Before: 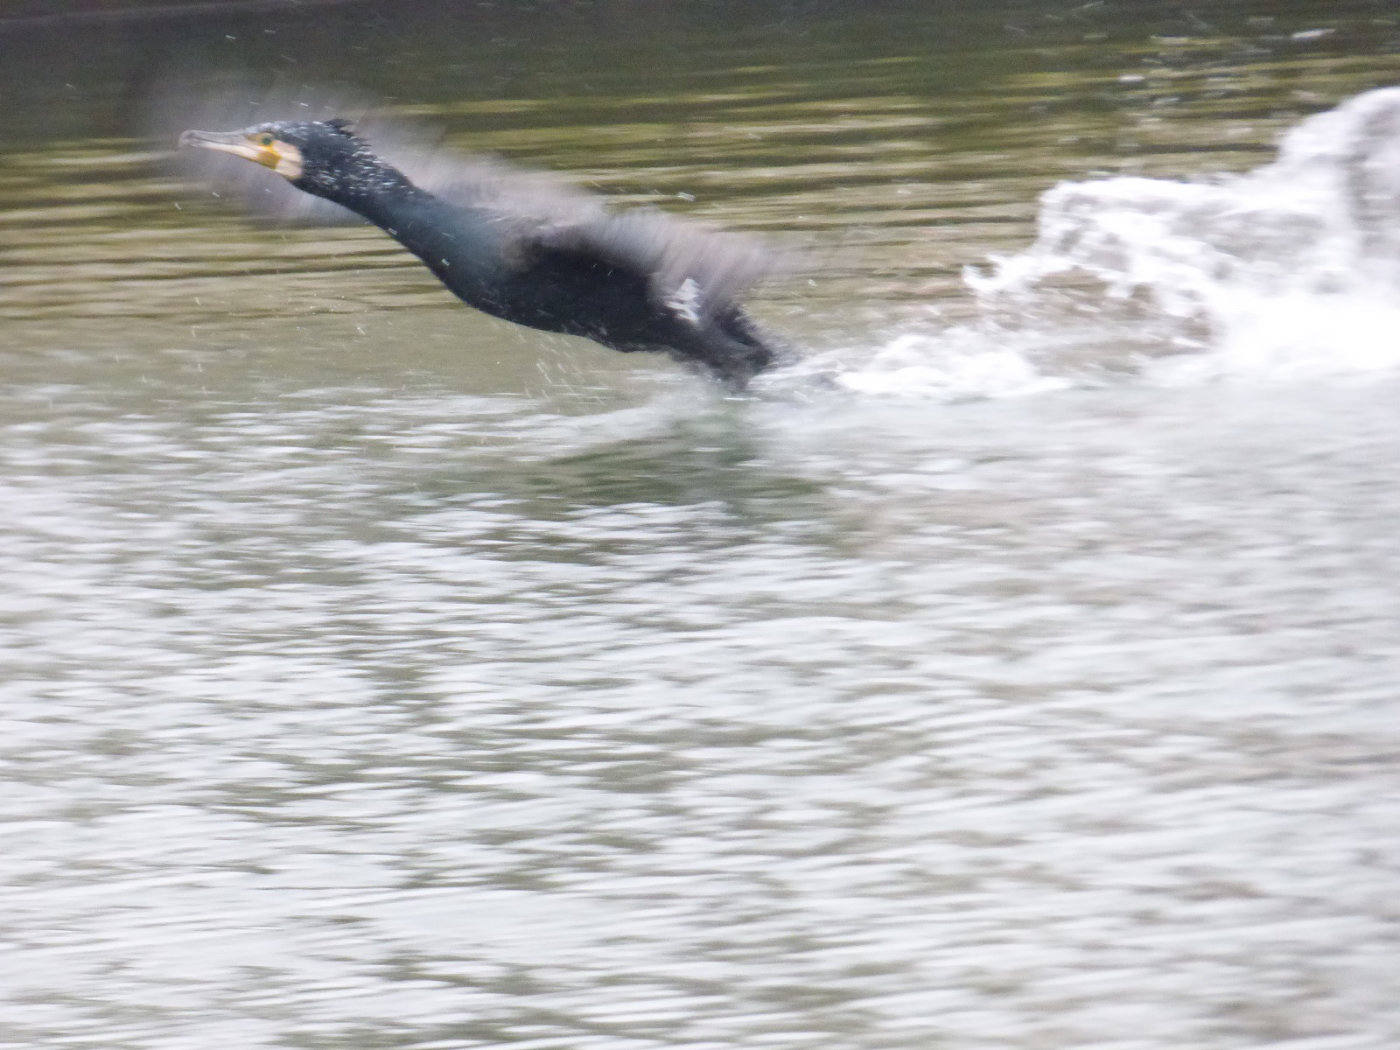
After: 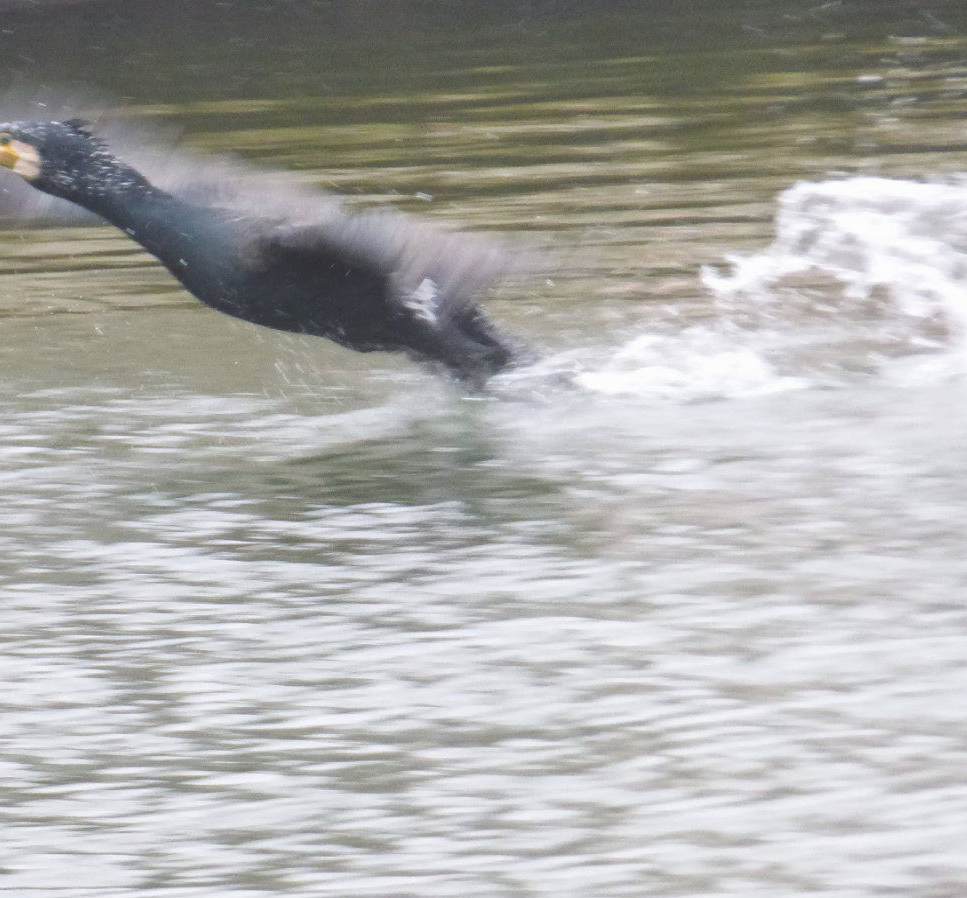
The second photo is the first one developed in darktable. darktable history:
exposure: black level correction -0.022, exposure -0.031 EV, compensate exposure bias true, compensate highlight preservation false
crop: left 18.747%, right 12.131%, bottom 14.475%
